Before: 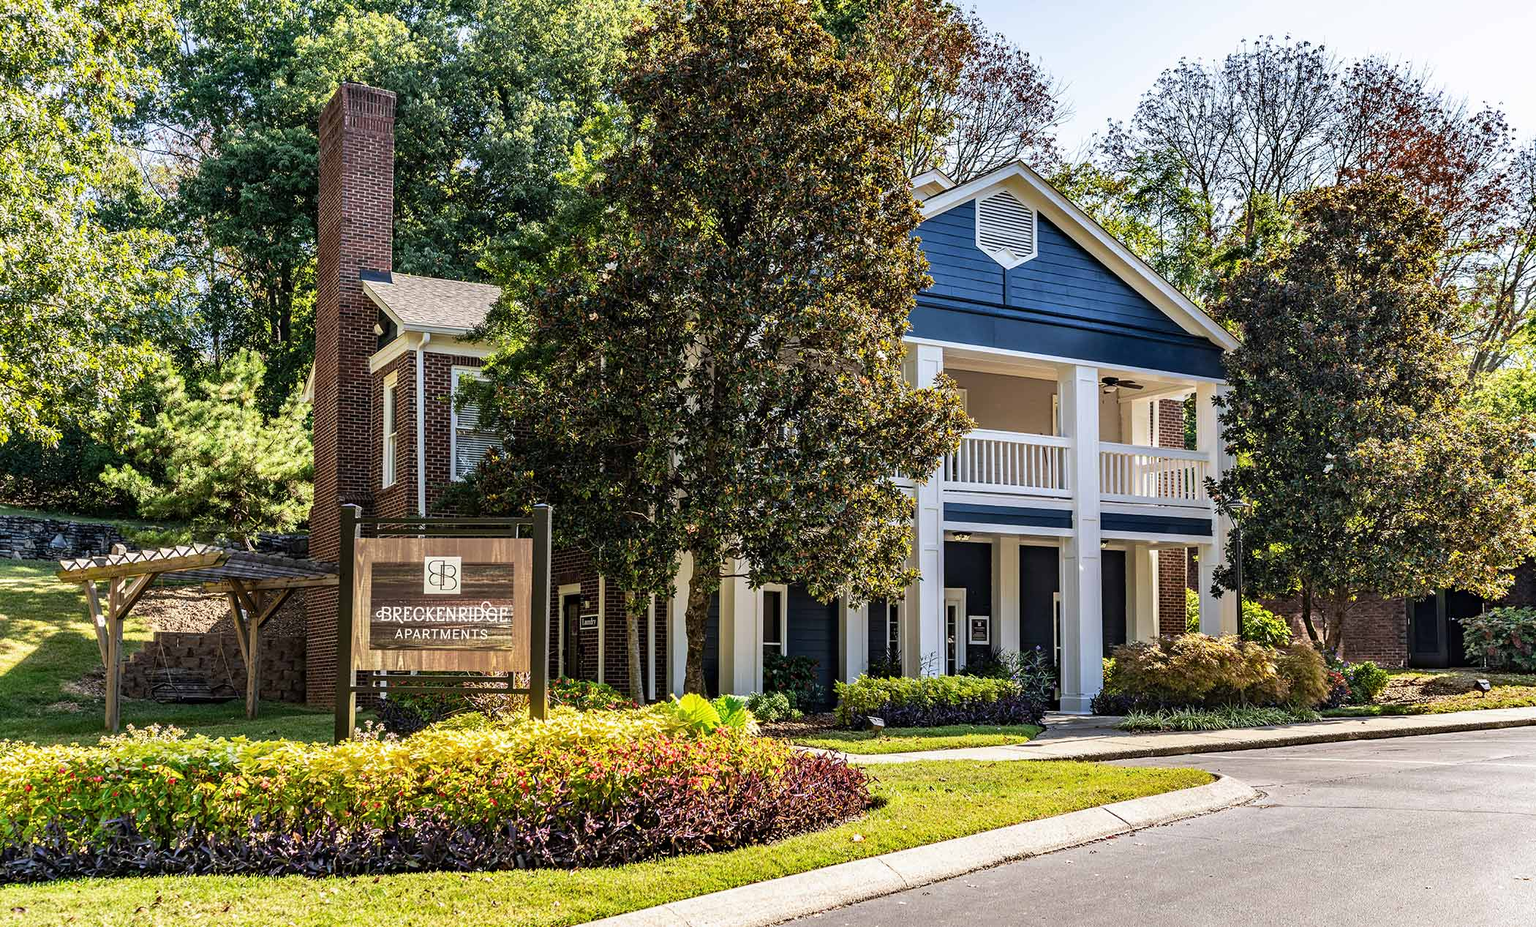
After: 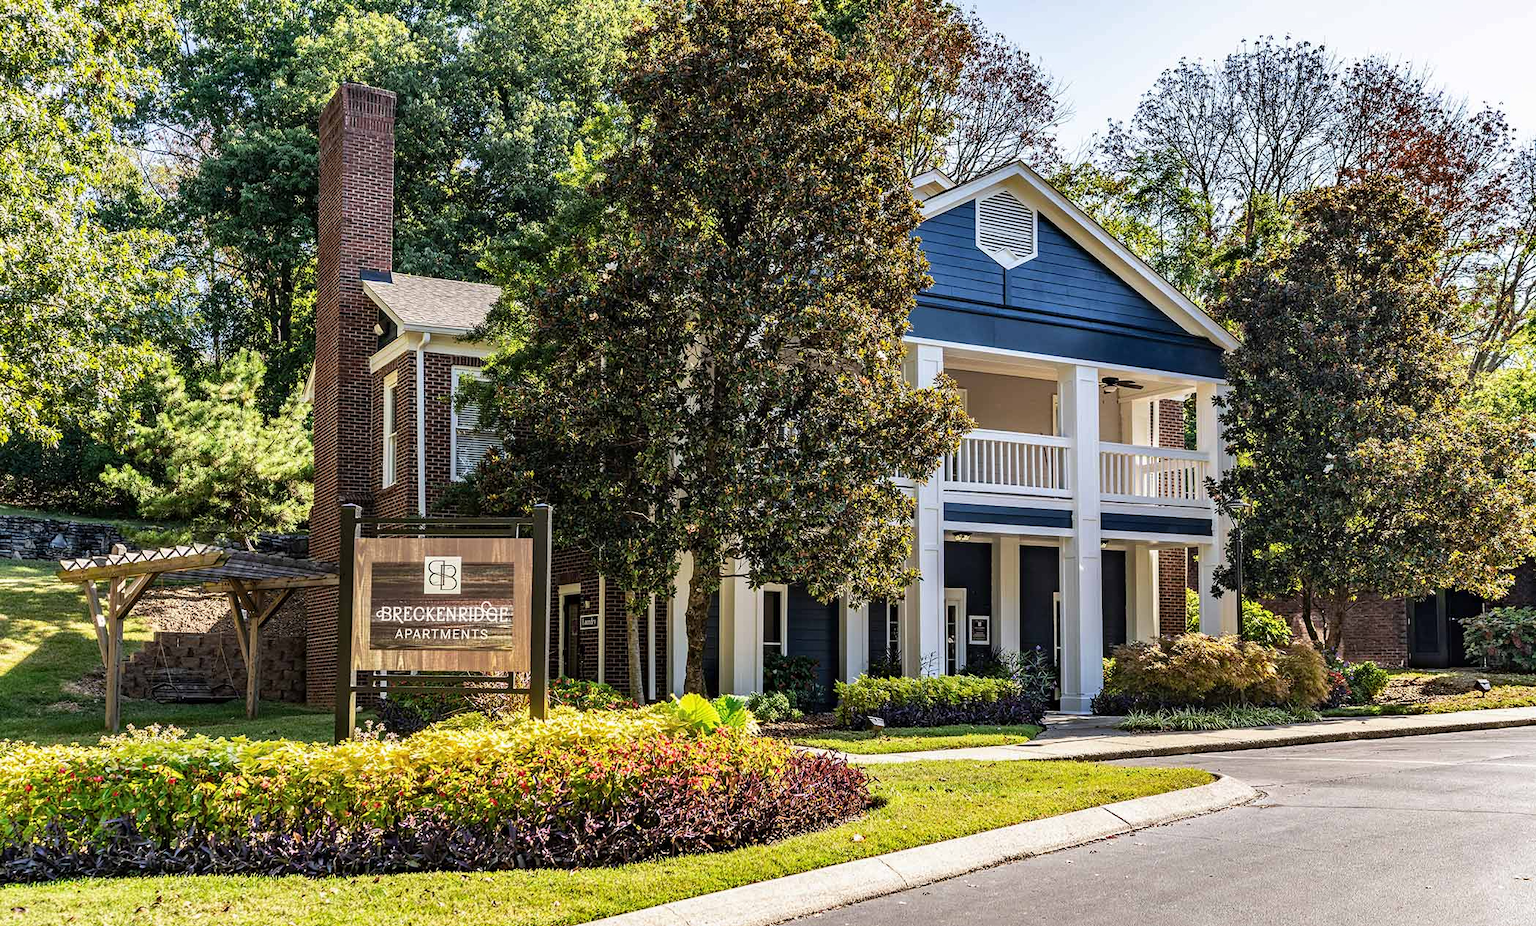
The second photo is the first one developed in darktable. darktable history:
shadows and highlights: radius 125.93, shadows 30.31, highlights -31.24, low approximation 0.01, soften with gaussian
